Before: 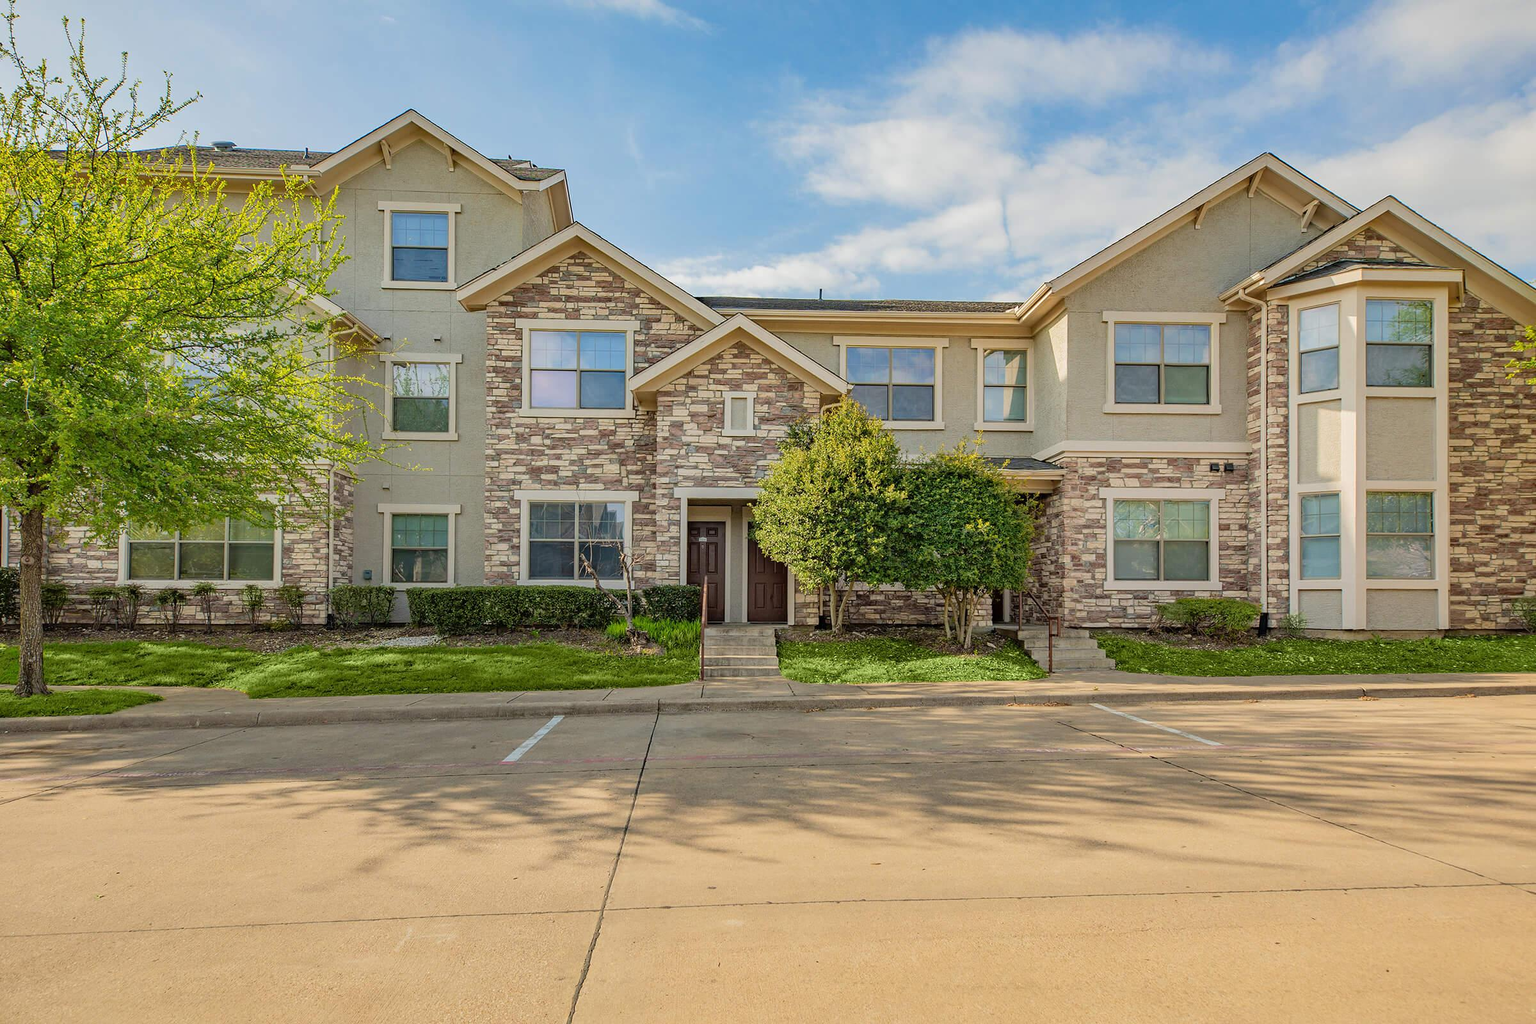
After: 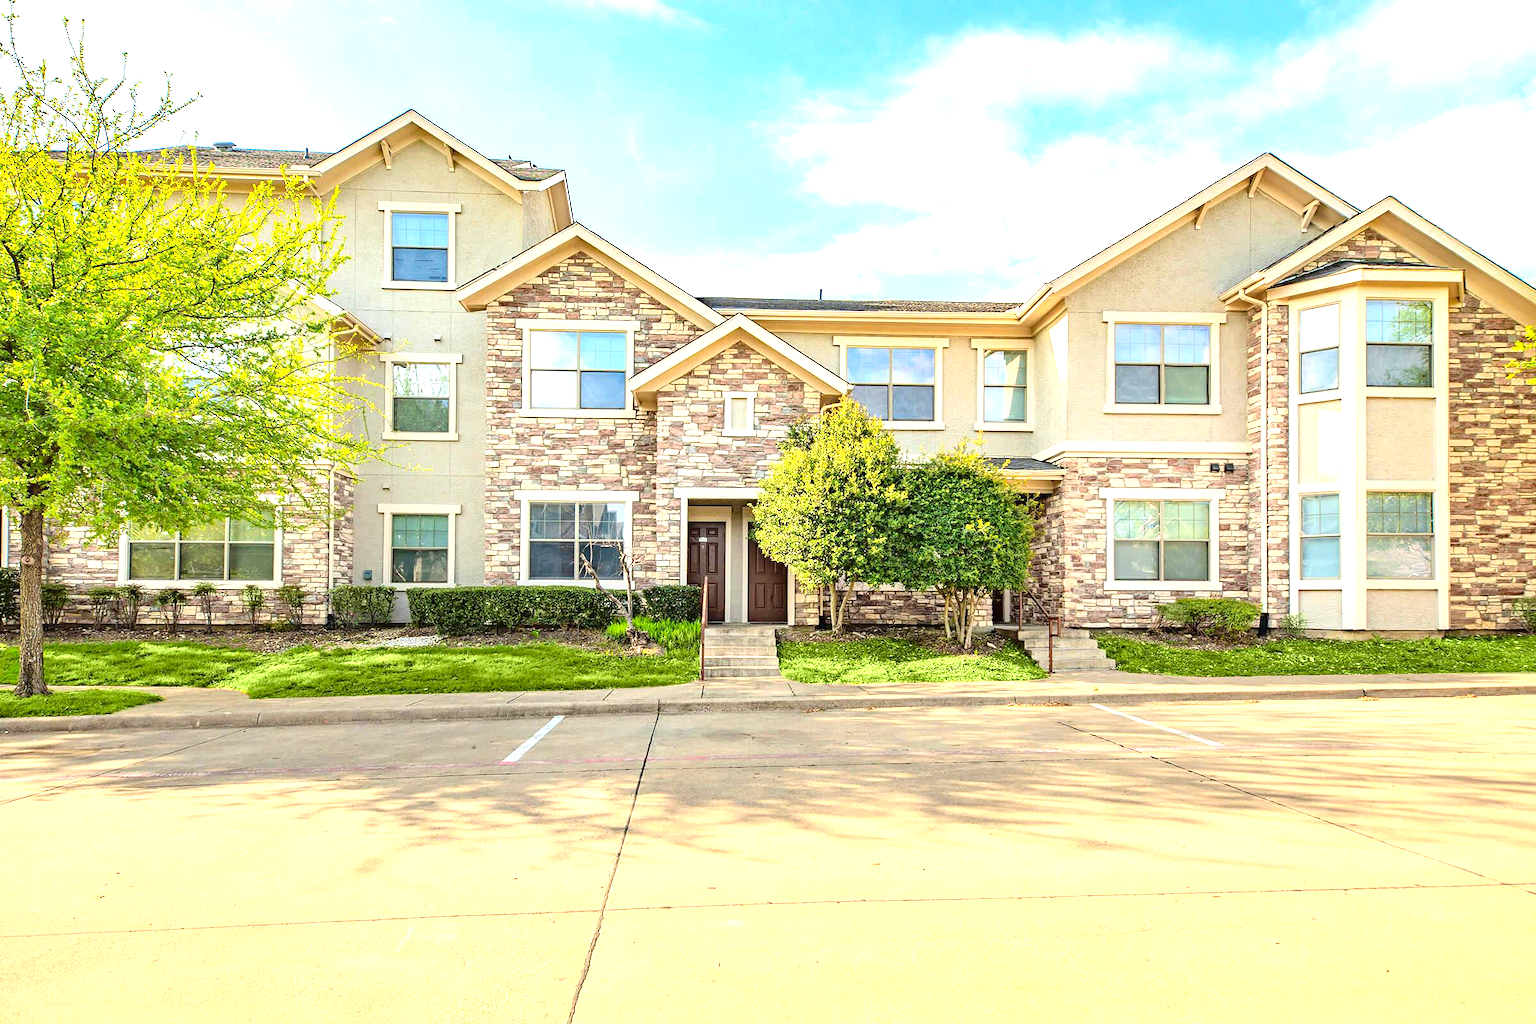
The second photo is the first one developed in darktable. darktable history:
tone equalizer: edges refinement/feathering 500, mask exposure compensation -1.57 EV, preserve details no
contrast brightness saturation: contrast 0.146, brightness -0.011, saturation 0.098
exposure: black level correction 0, exposure 1.401 EV, compensate highlight preservation false
